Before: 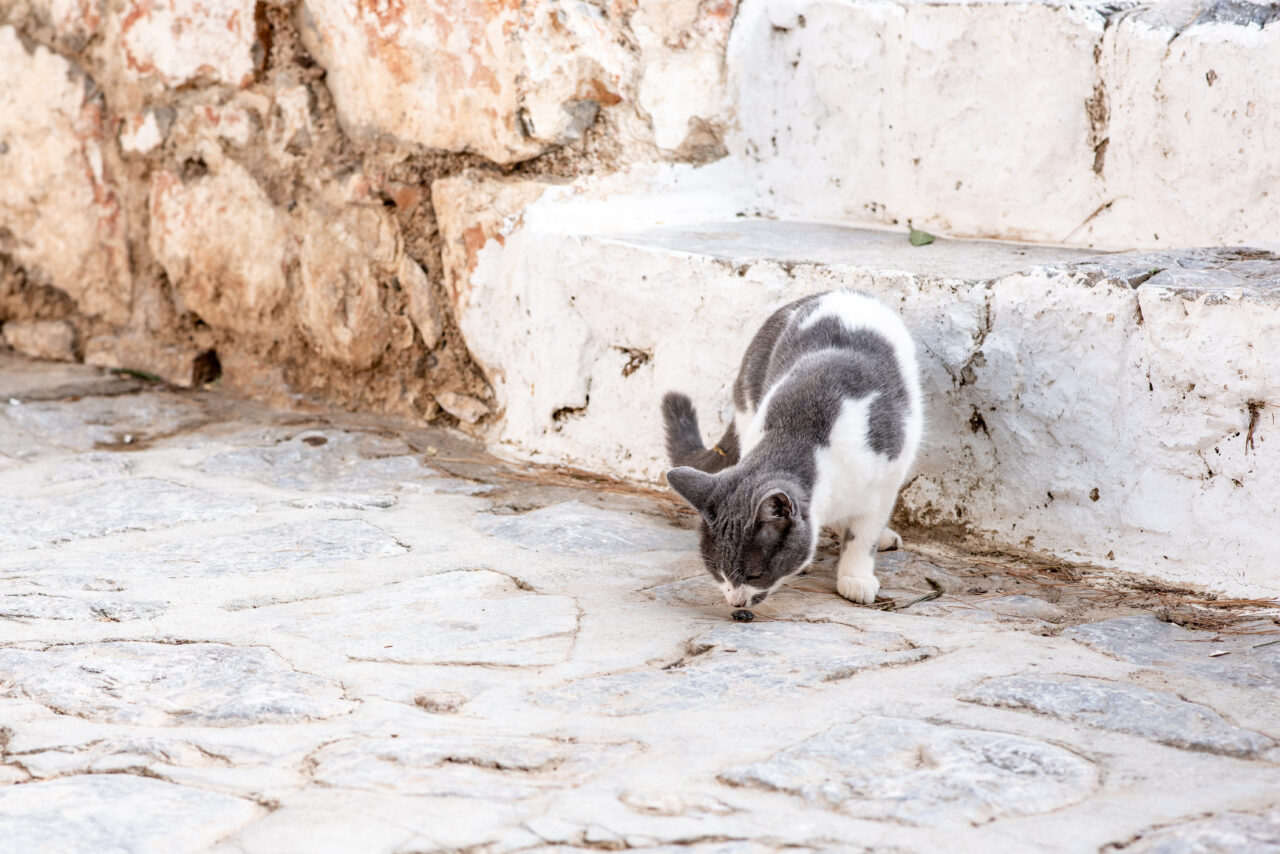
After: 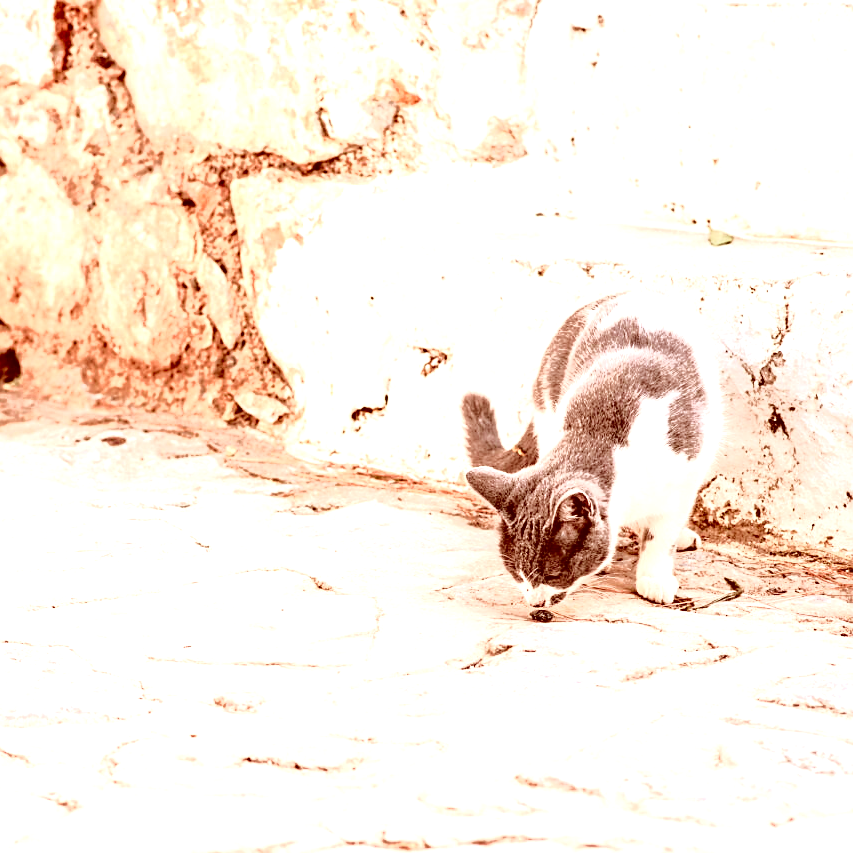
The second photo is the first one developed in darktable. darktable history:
local contrast: highlights 100%, shadows 100%, detail 120%, midtone range 0.2
tone curve: curves: ch0 [(0, 0.039) (0.194, 0.159) (0.469, 0.544) (0.693, 0.77) (0.751, 0.871) (1, 1)]; ch1 [(0, 0) (0.508, 0.506) (0.547, 0.563) (0.592, 0.631) (0.715, 0.706) (1, 1)]; ch2 [(0, 0) (0.243, 0.175) (0.362, 0.301) (0.492, 0.515) (0.544, 0.557) (0.595, 0.612) (0.631, 0.641) (1, 1)], color space Lab, independent channels, preserve colors none
color correction: highlights a* 9.03, highlights b* 8.71, shadows a* 40, shadows b* 40, saturation 0.8
crop and rotate: left 15.754%, right 17.579%
sharpen: on, module defaults
exposure: exposure 1 EV, compensate highlight preservation false
white balance: emerald 1
